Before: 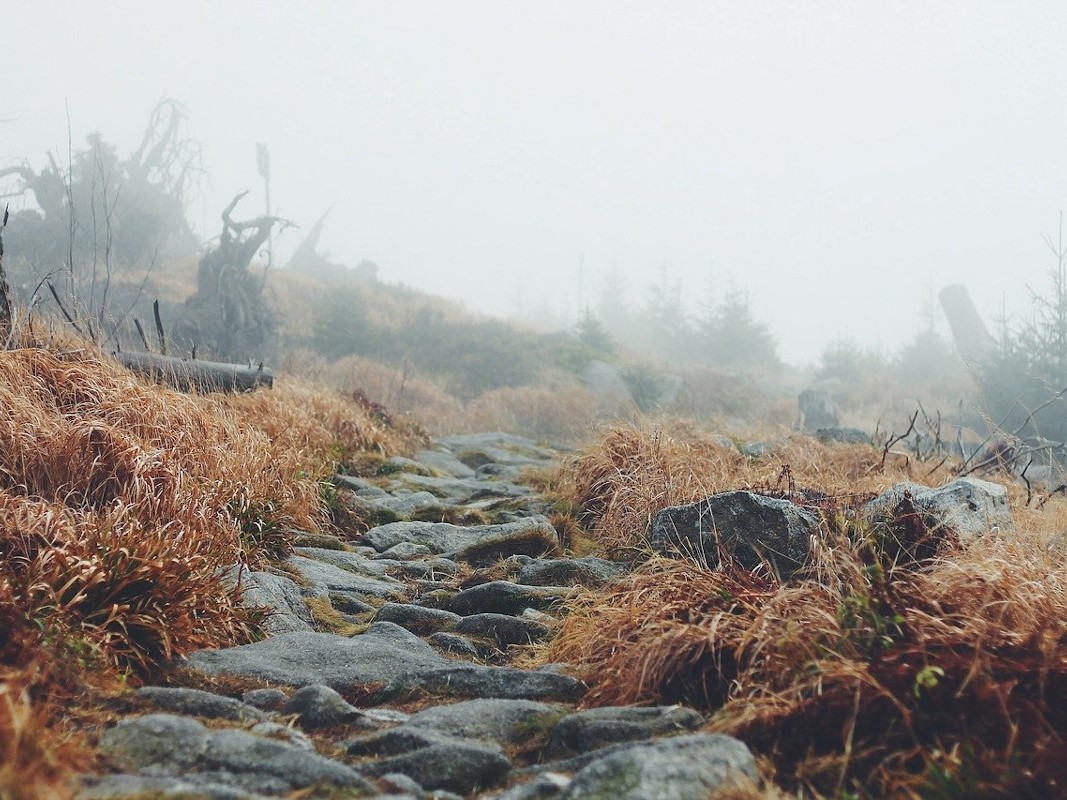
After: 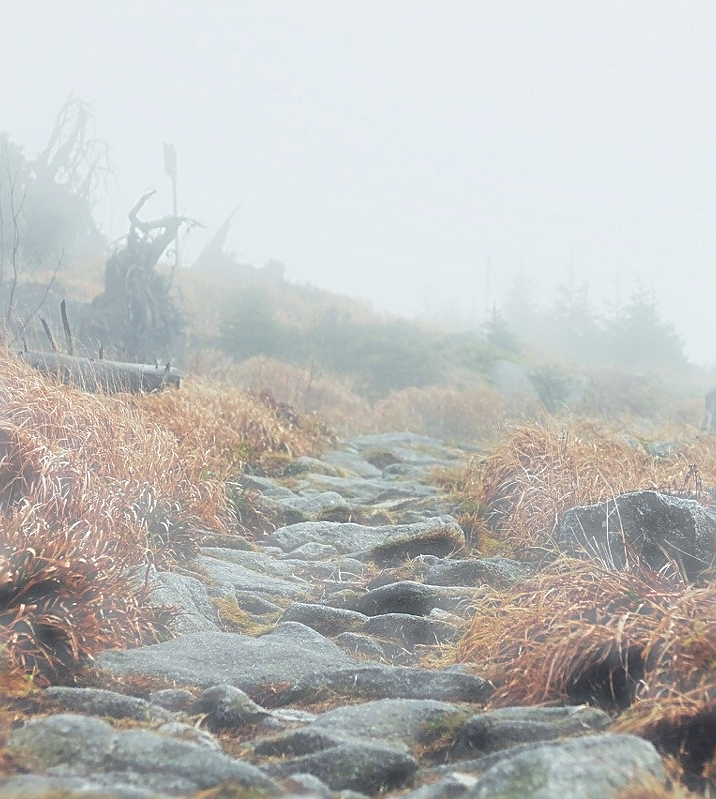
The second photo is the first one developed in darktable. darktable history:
crop and rotate: left 8.758%, right 24.1%
local contrast: on, module defaults
tone curve: curves: ch0 [(0, 0) (0.003, 0.004) (0.011, 0.01) (0.025, 0.025) (0.044, 0.042) (0.069, 0.064) (0.1, 0.093) (0.136, 0.13) (0.177, 0.182) (0.224, 0.241) (0.277, 0.322) (0.335, 0.409) (0.399, 0.482) (0.468, 0.551) (0.543, 0.606) (0.623, 0.672) (0.709, 0.73) (0.801, 0.81) (0.898, 0.885) (1, 1)], color space Lab, independent channels, preserve colors none
haze removal: strength -0.898, distance 0.227, compatibility mode true, adaptive false
velvia: on, module defaults
color balance rgb: linear chroma grading › global chroma 8.729%, perceptual saturation grading › global saturation 0.344%
sharpen: radius 2.832, amount 0.727
